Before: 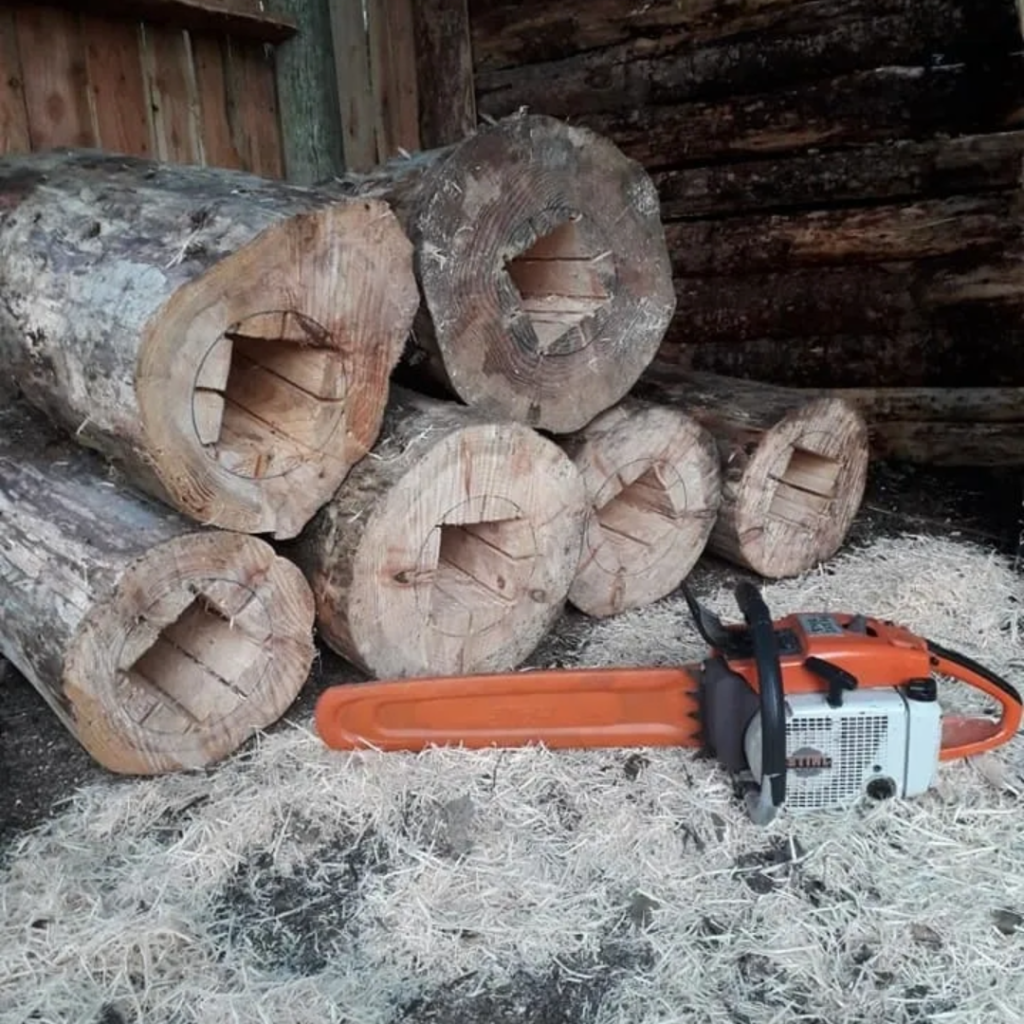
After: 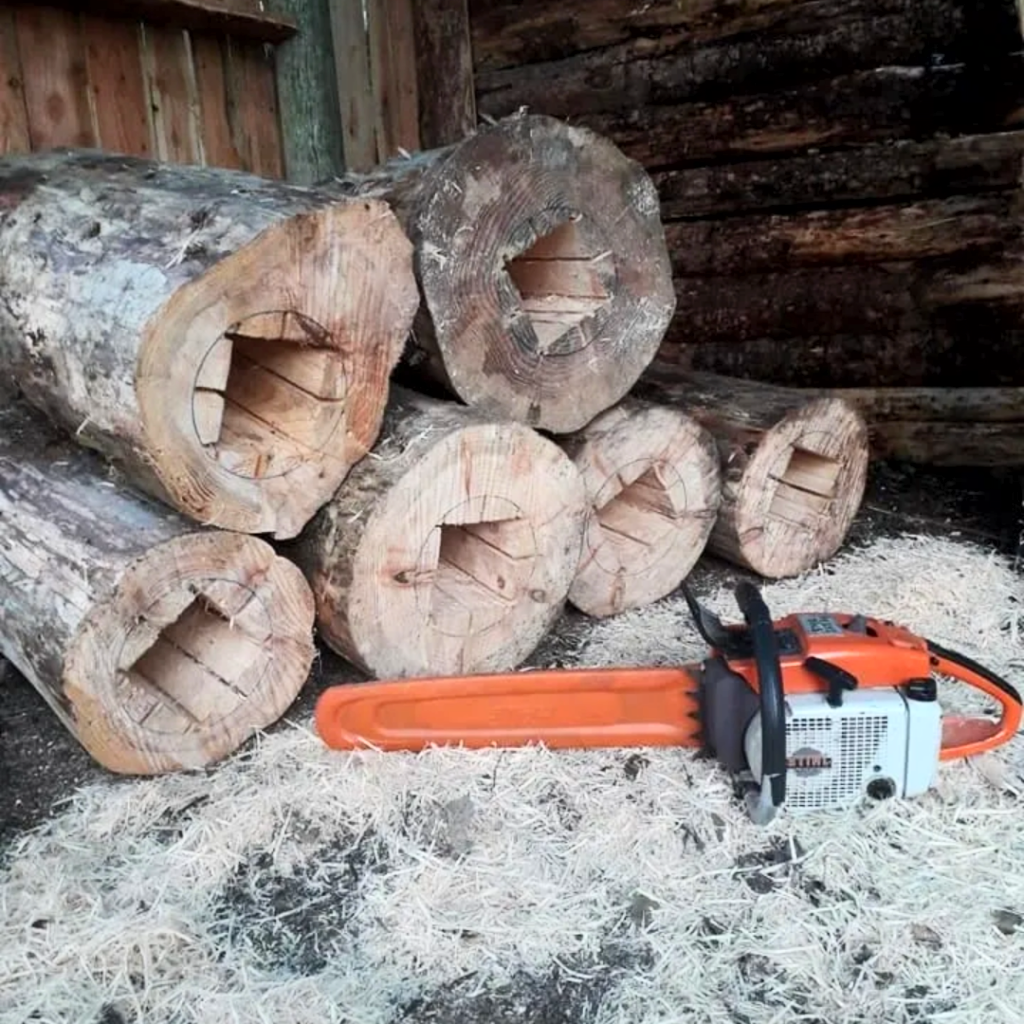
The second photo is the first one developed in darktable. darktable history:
contrast brightness saturation: contrast 0.2, brightness 0.16, saturation 0.22
exposure: black level correction 0.001, compensate highlight preservation false
